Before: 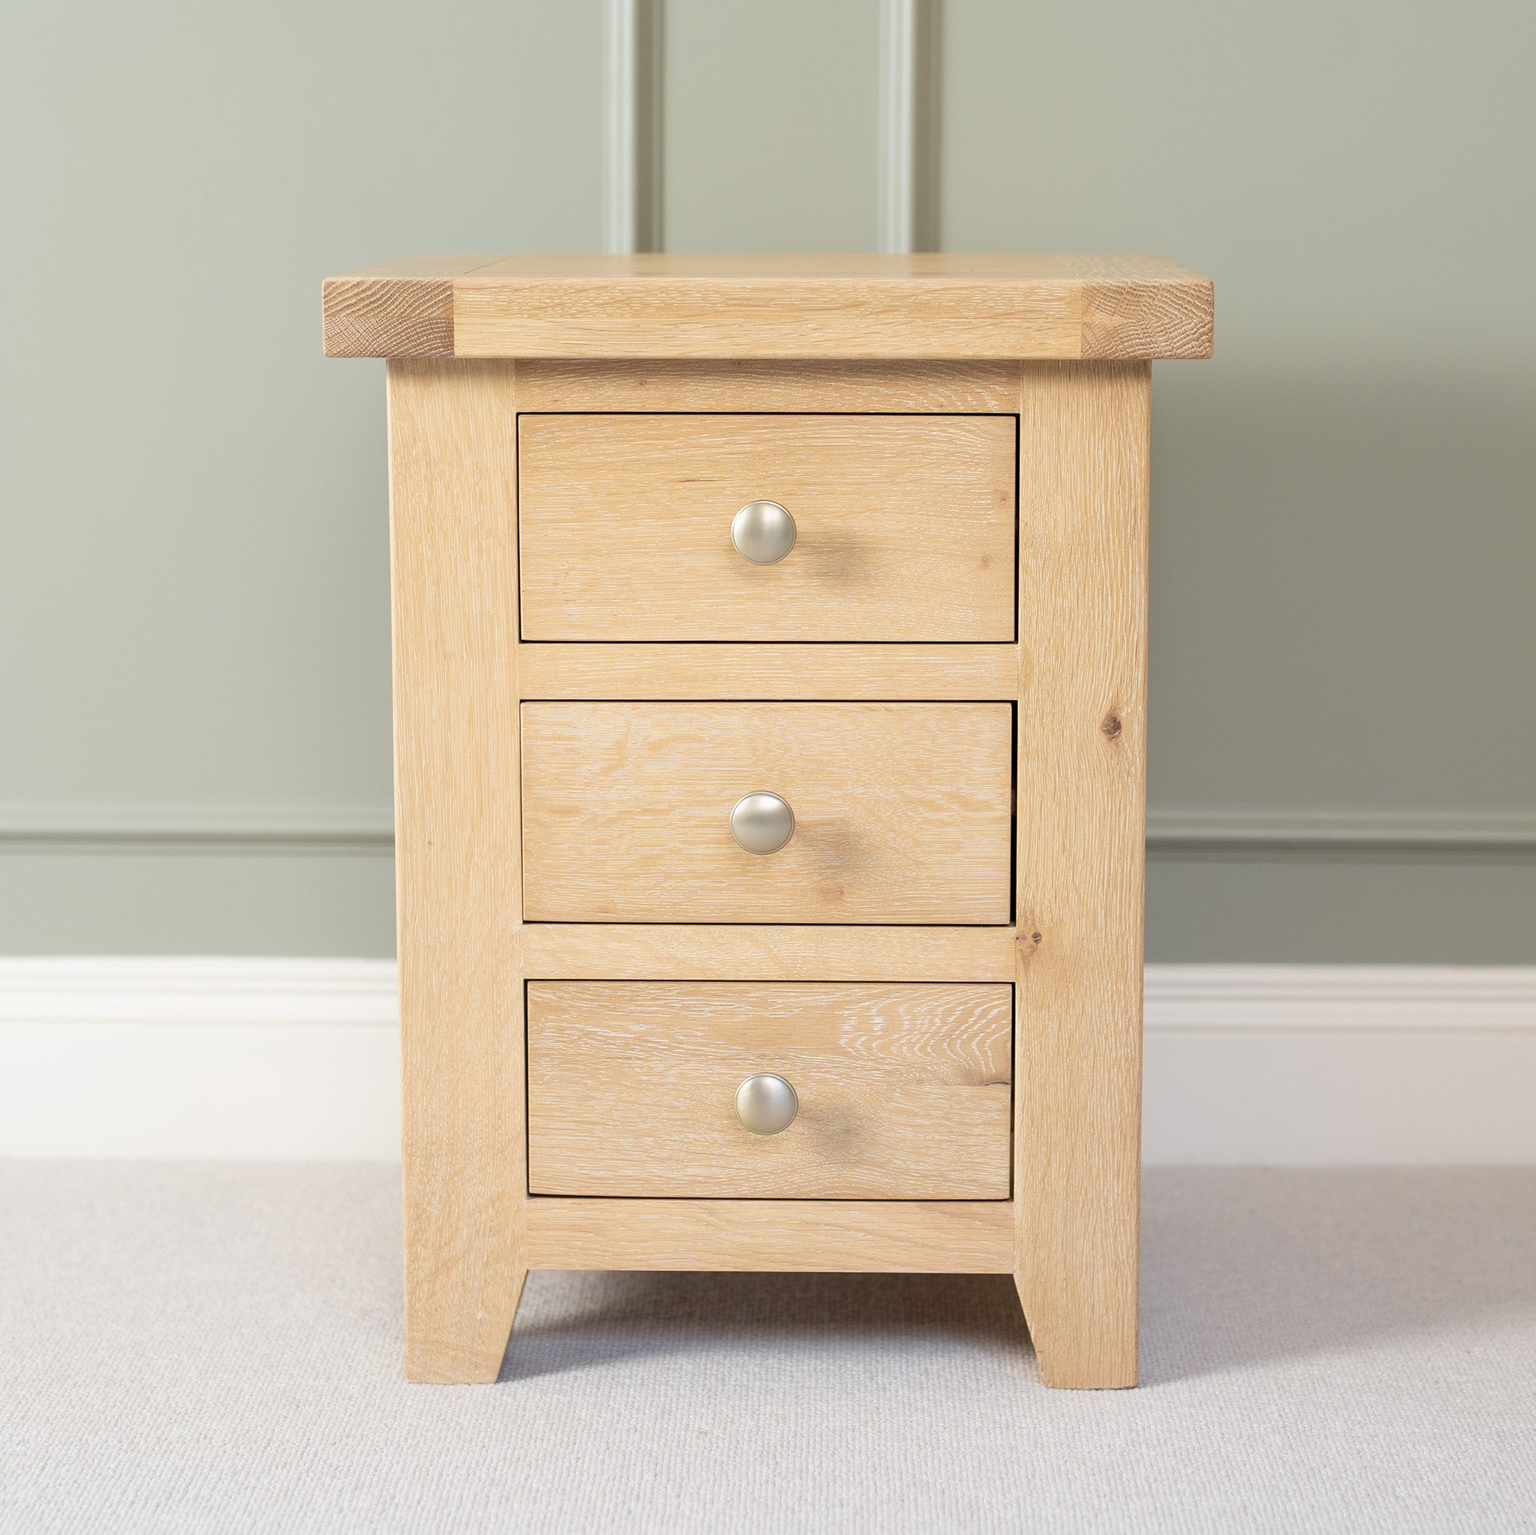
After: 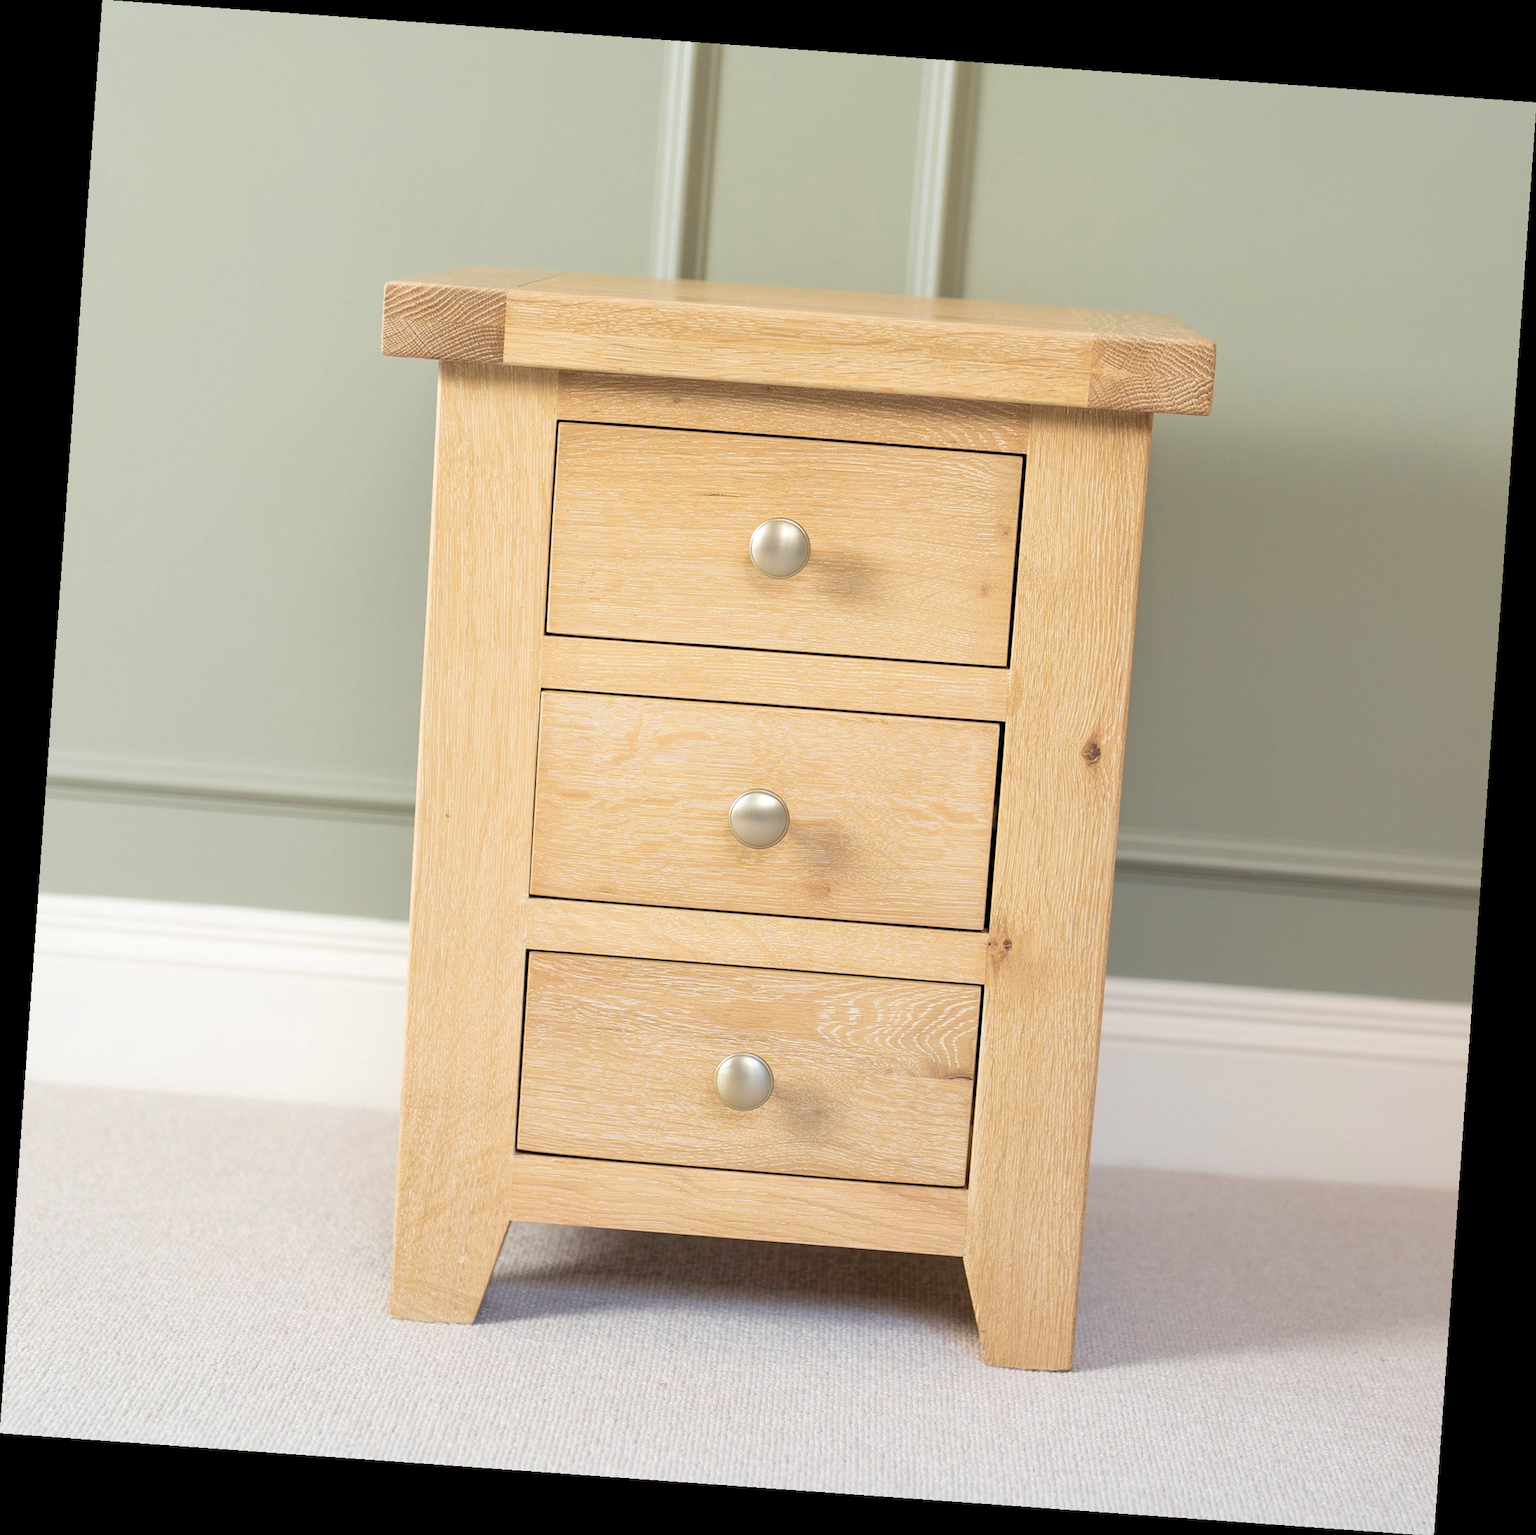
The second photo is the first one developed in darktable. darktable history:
local contrast: highlights 100%, shadows 100%, detail 120%, midtone range 0.2
rotate and perspective: rotation 4.1°, automatic cropping off
velvia: on, module defaults
